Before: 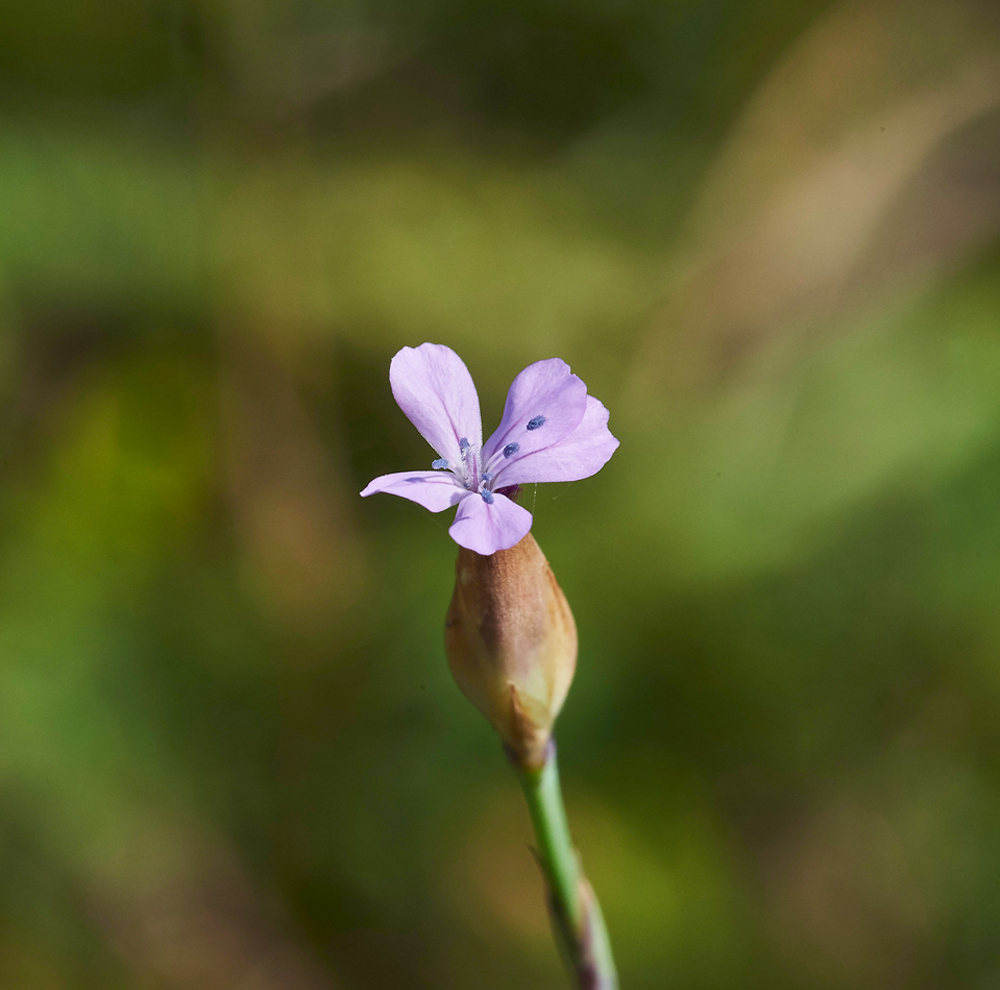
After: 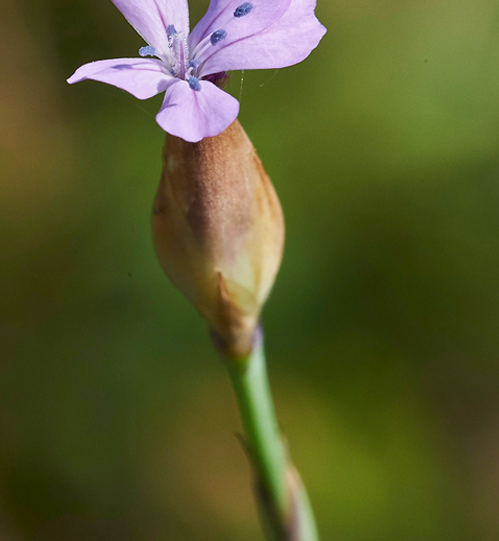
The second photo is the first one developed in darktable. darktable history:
crop: left 29.308%, top 41.781%, right 20.788%, bottom 3.494%
